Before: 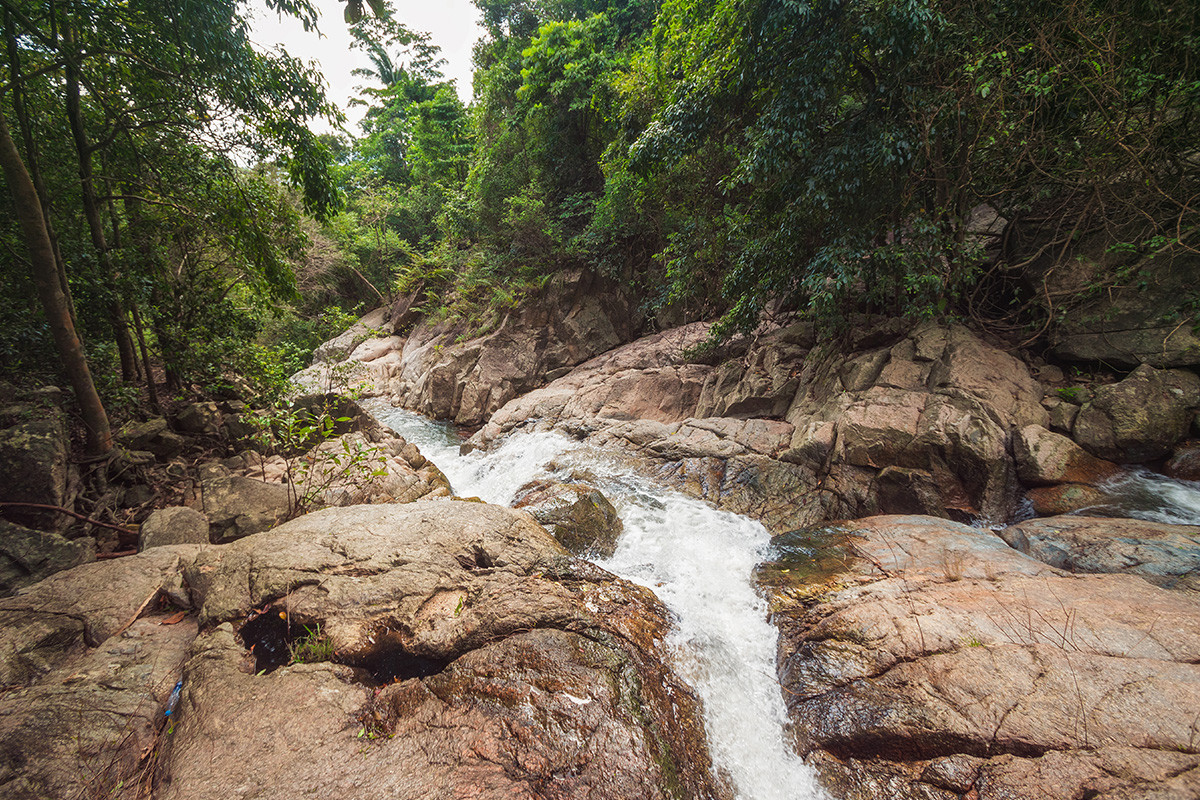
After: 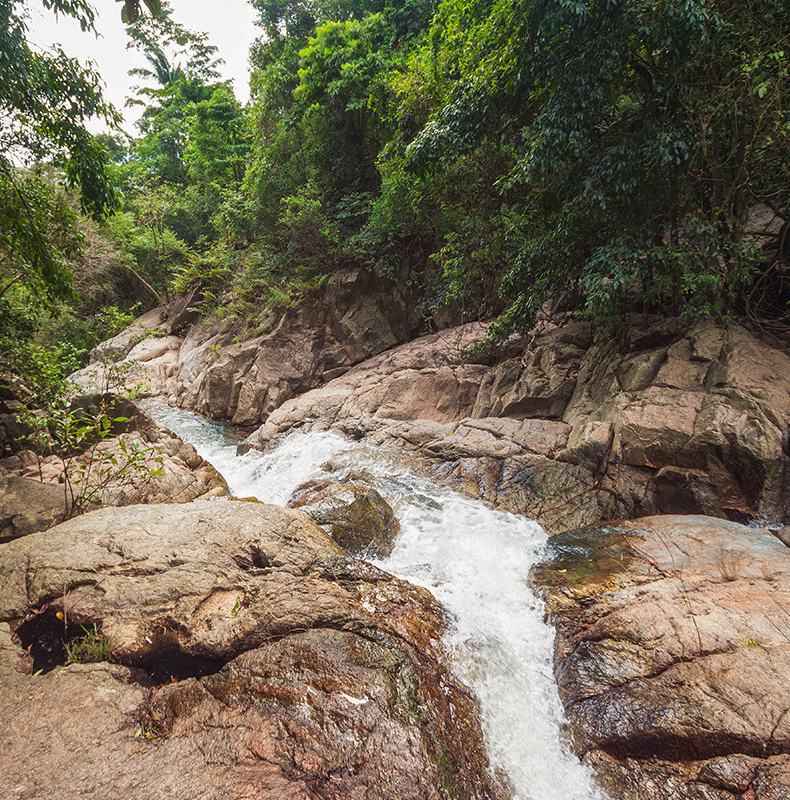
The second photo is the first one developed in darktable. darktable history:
crop and rotate: left 18.618%, right 15.5%
